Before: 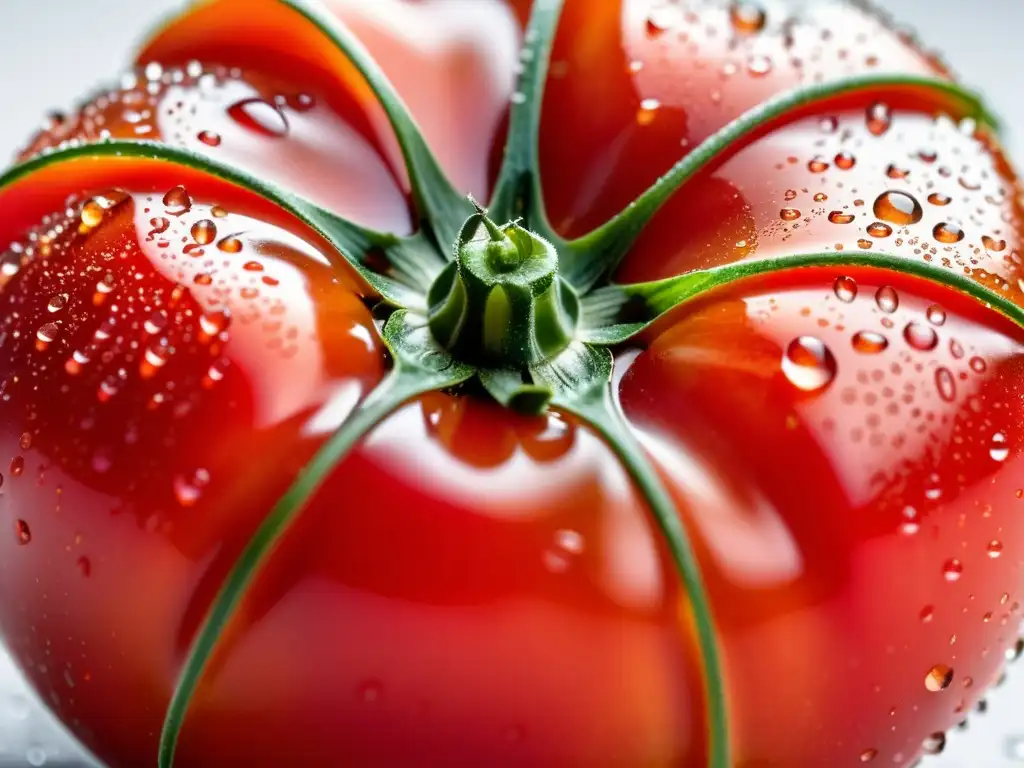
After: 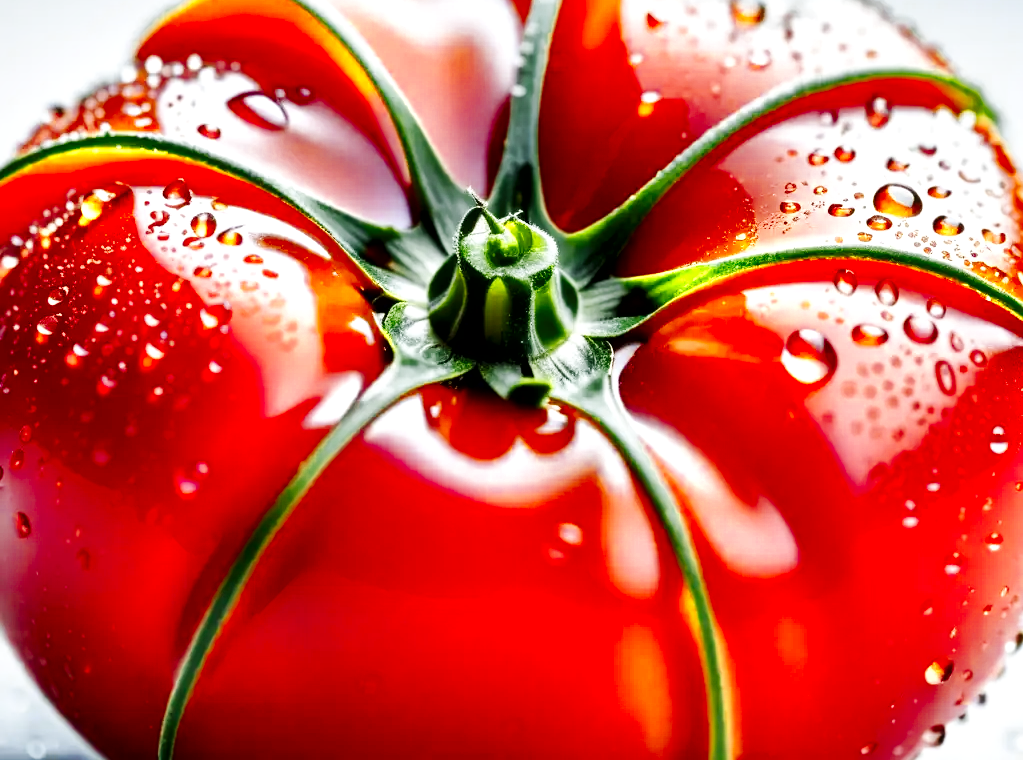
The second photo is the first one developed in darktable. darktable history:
crop: top 0.914%, right 0.044%
color zones: curves: ch0 [(0.004, 0.305) (0.261, 0.623) (0.389, 0.399) (0.708, 0.571) (0.947, 0.34)]; ch1 [(0.025, 0.645) (0.229, 0.584) (0.326, 0.551) (0.484, 0.262) (0.757, 0.643)]
base curve: curves: ch0 [(0, 0) (0.032, 0.025) (0.121, 0.166) (0.206, 0.329) (0.605, 0.79) (1, 1)], preserve colors none
local contrast: mode bilateral grid, contrast 25, coarseness 60, detail 152%, midtone range 0.2
